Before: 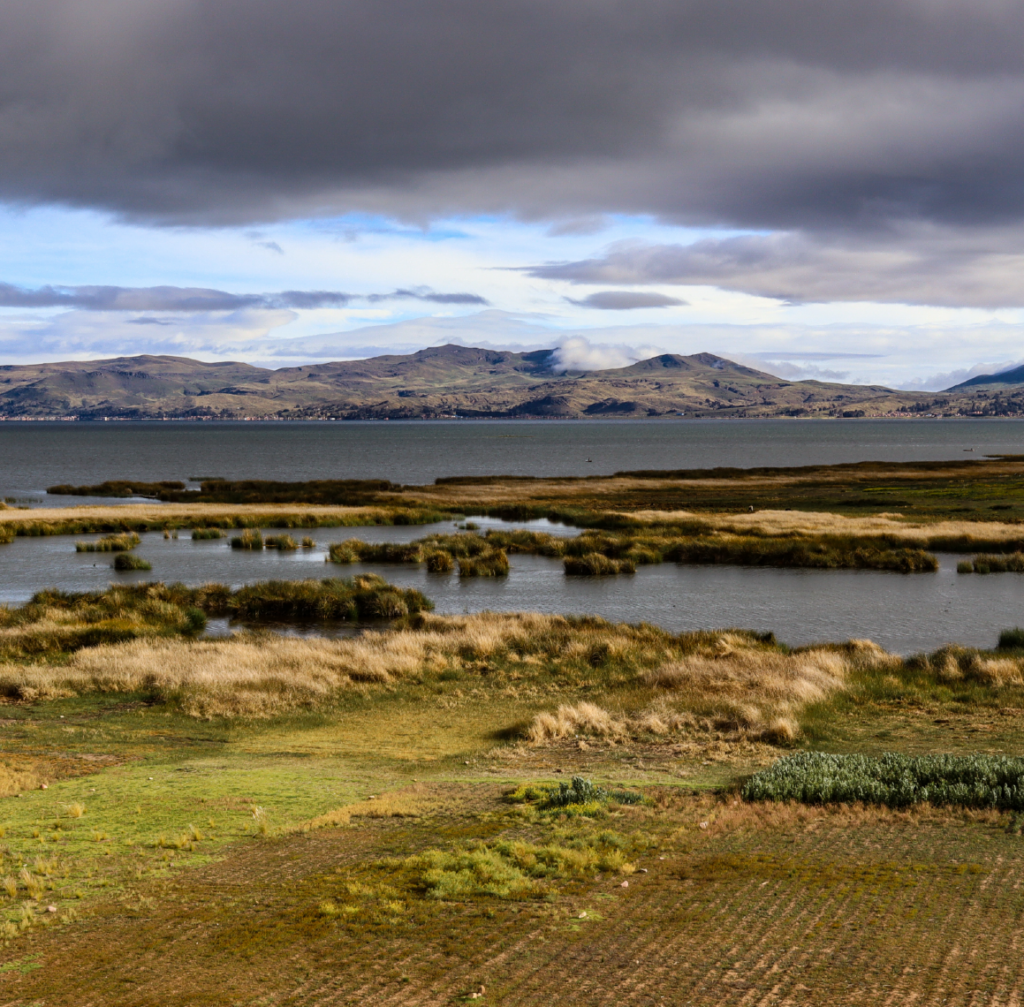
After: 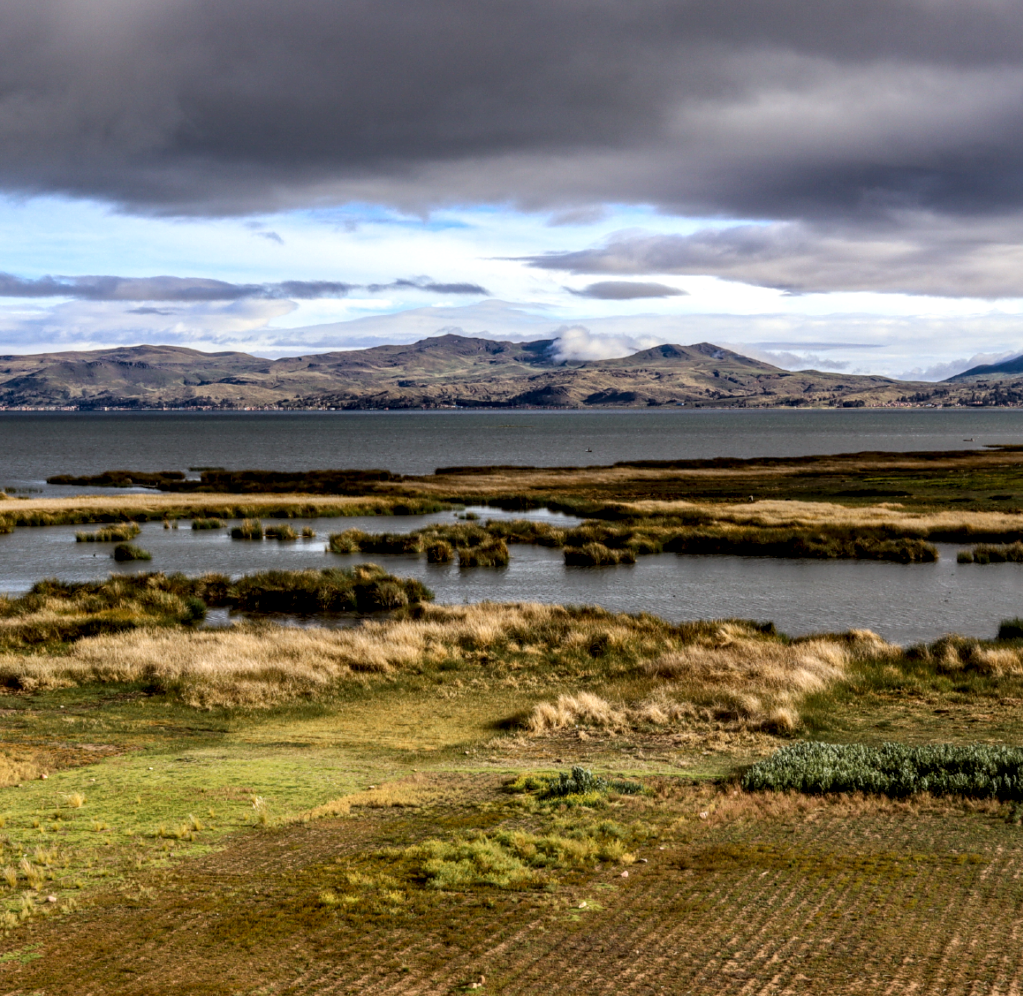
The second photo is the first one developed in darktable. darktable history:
local contrast: detail 144%
crop: top 1.049%, right 0.001%
